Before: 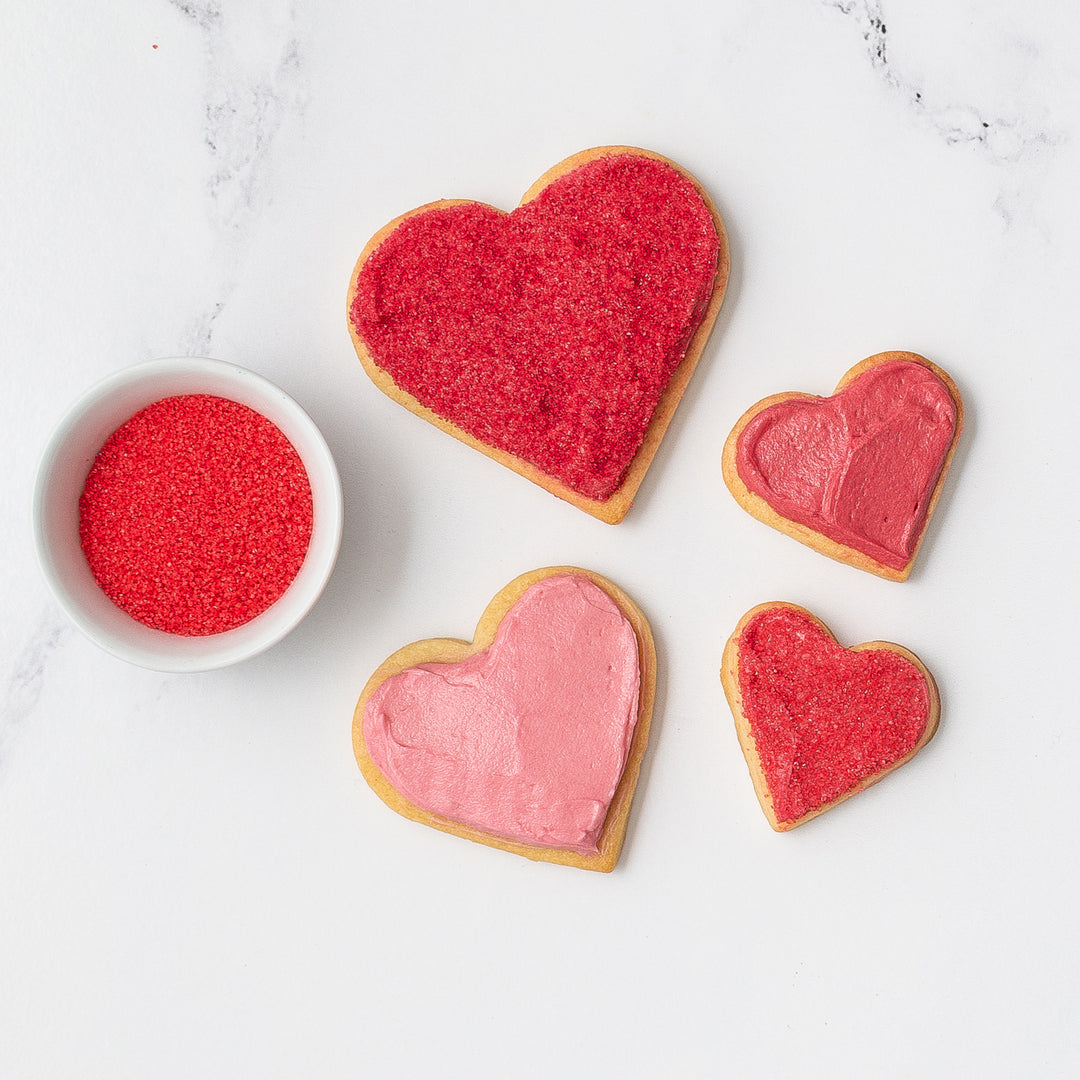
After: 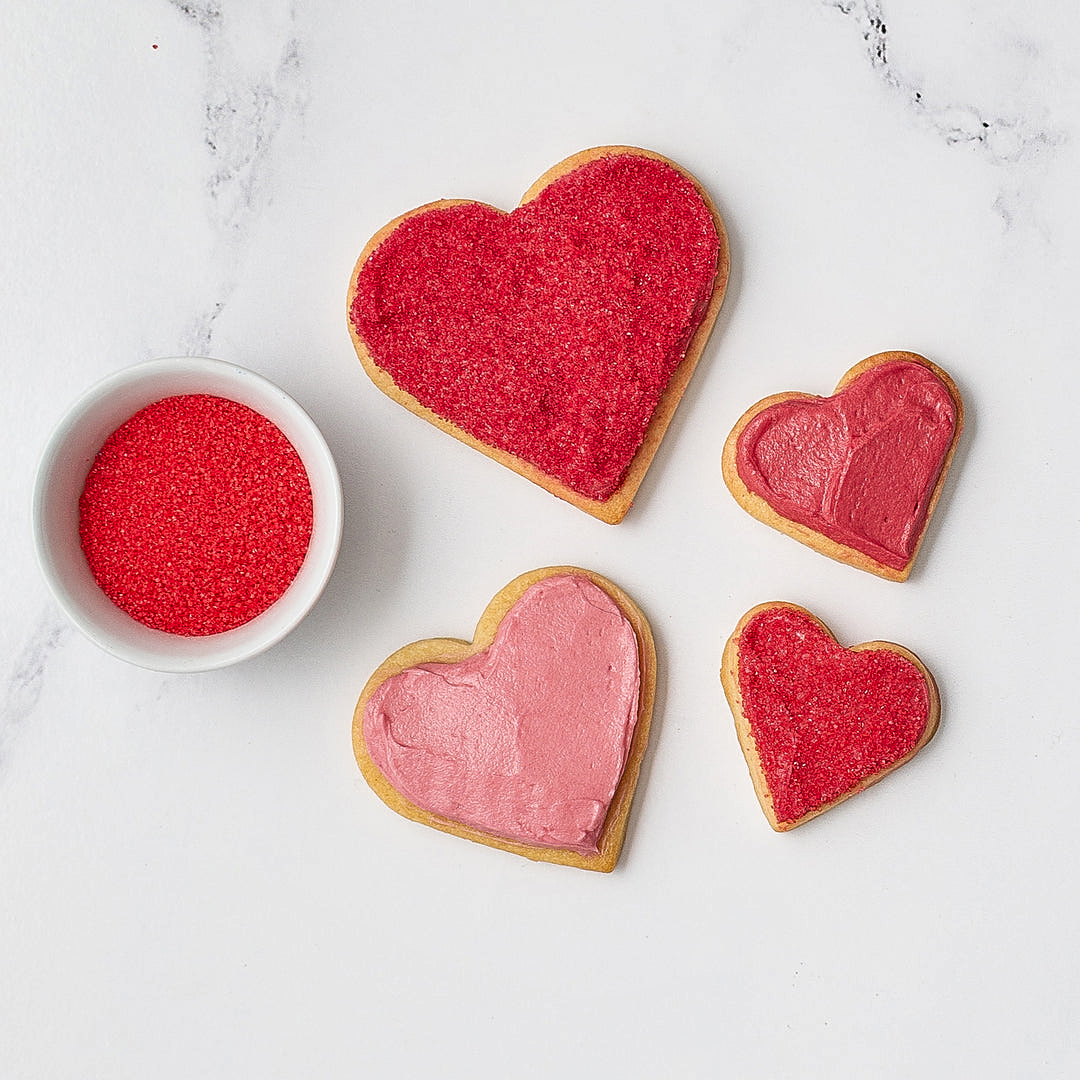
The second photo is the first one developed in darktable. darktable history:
shadows and highlights: shadows -88.94, highlights -36.21, soften with gaussian
sharpen: on, module defaults
